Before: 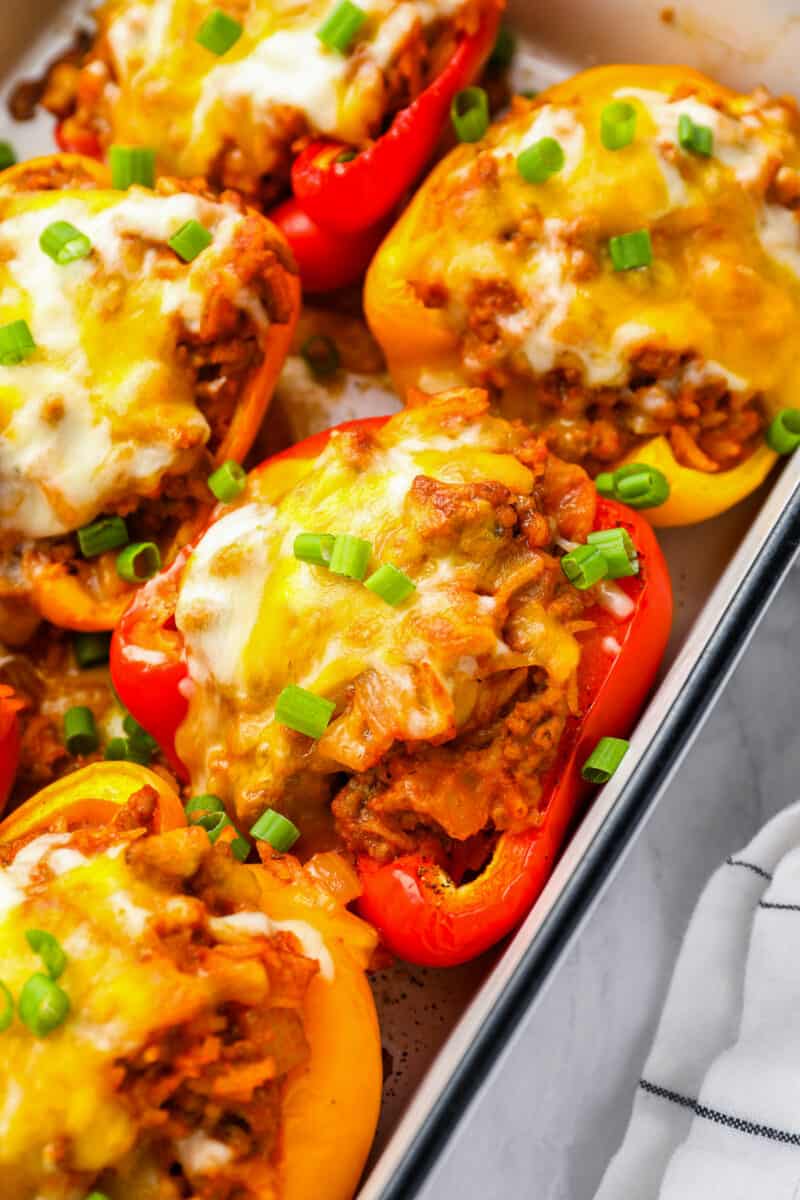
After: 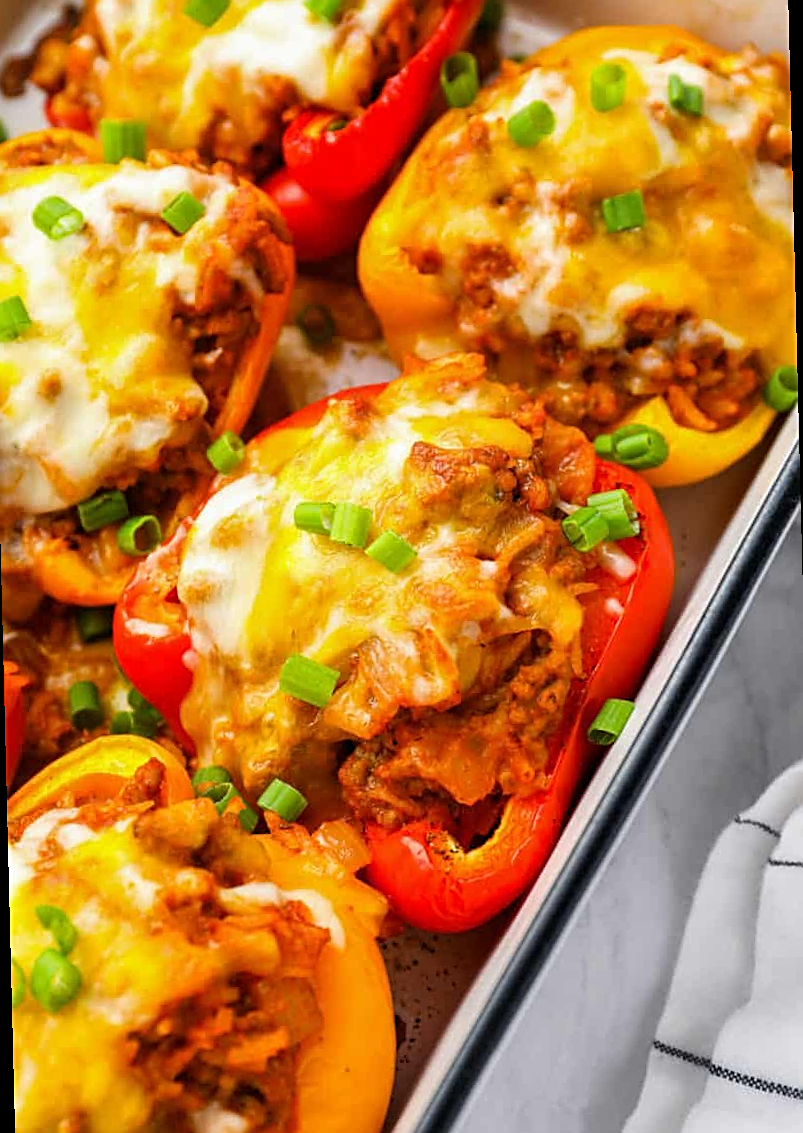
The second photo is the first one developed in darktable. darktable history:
sharpen: on, module defaults
rotate and perspective: rotation -1.42°, crop left 0.016, crop right 0.984, crop top 0.035, crop bottom 0.965
